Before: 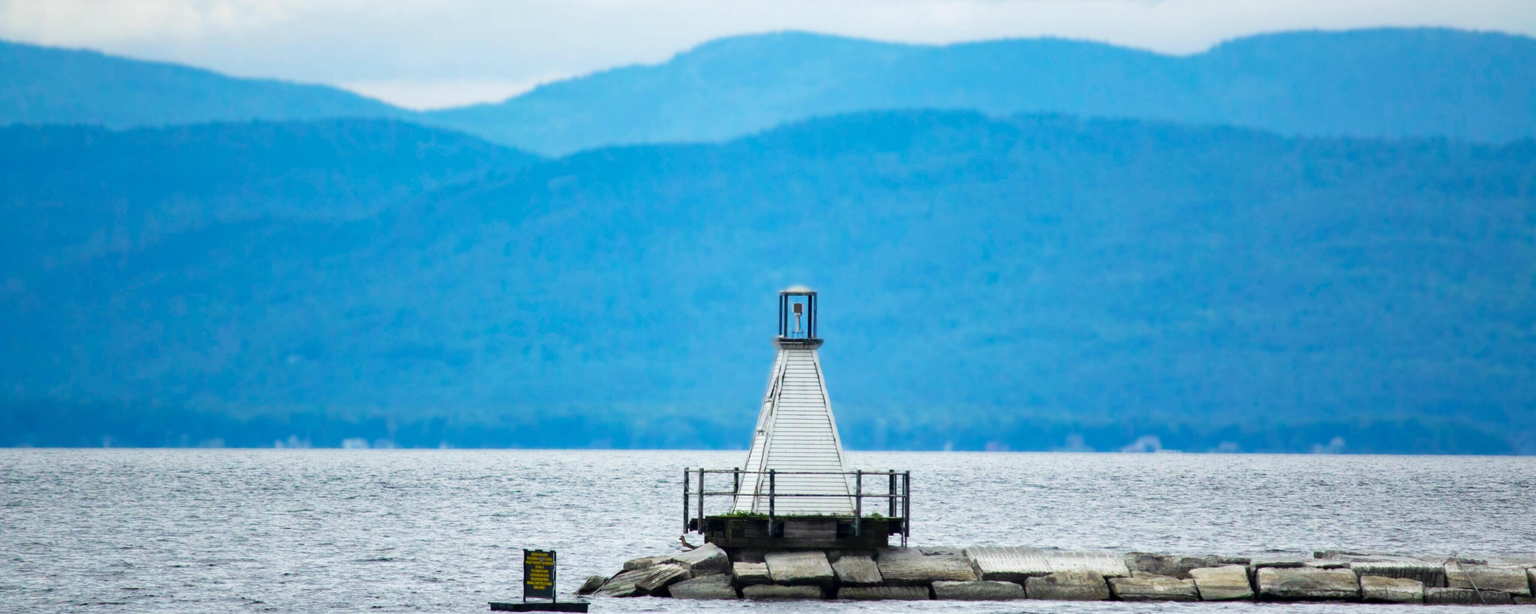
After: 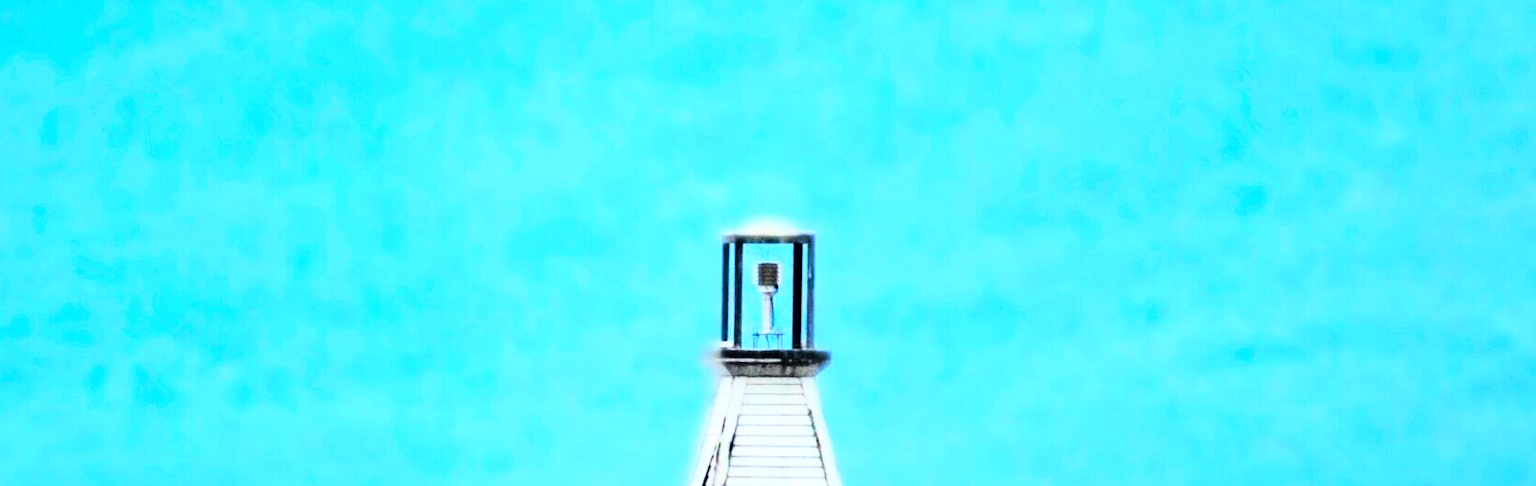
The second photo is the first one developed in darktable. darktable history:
rgb curve: curves: ch0 [(0, 0) (0.21, 0.15) (0.24, 0.21) (0.5, 0.75) (0.75, 0.96) (0.89, 0.99) (1, 1)]; ch1 [(0, 0.02) (0.21, 0.13) (0.25, 0.2) (0.5, 0.67) (0.75, 0.9) (0.89, 0.97) (1, 1)]; ch2 [(0, 0.02) (0.21, 0.13) (0.25, 0.2) (0.5, 0.67) (0.75, 0.9) (0.89, 0.97) (1, 1)], compensate middle gray true
exposure: compensate highlight preservation false
crop: left 31.751%, top 32.172%, right 27.8%, bottom 35.83%
